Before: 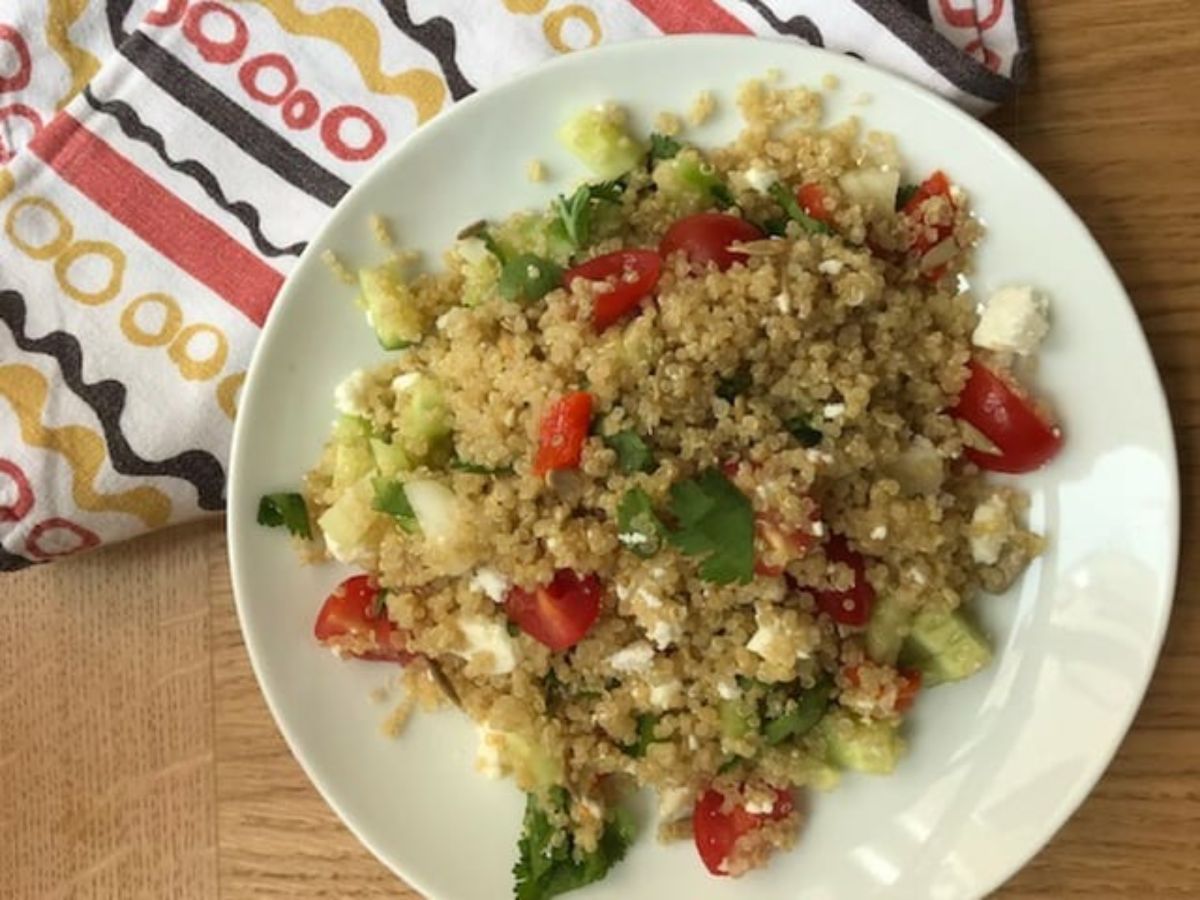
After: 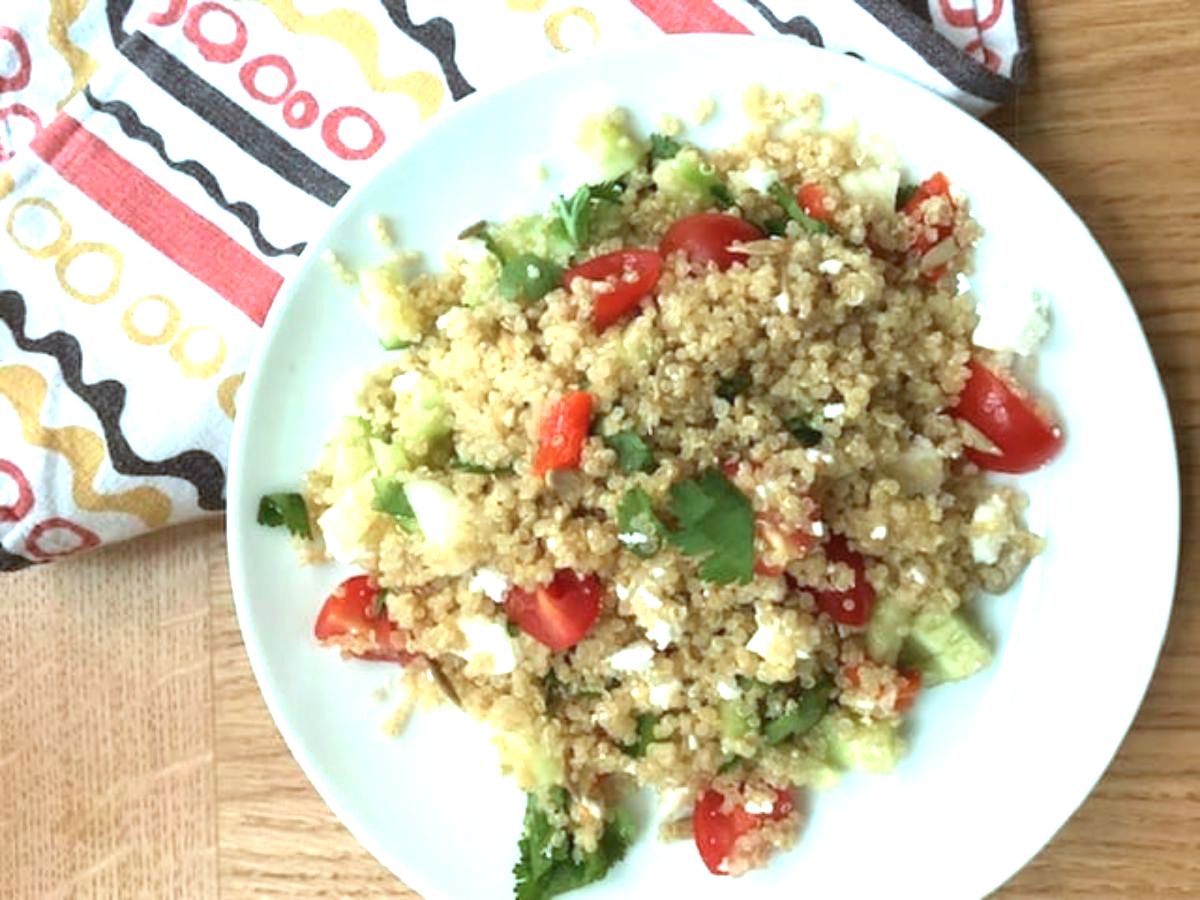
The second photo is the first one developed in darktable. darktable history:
exposure: black level correction 0.001, exposure 1.128 EV, compensate exposure bias true, compensate highlight preservation false
color correction: highlights a* -10.6, highlights b* -19.4
